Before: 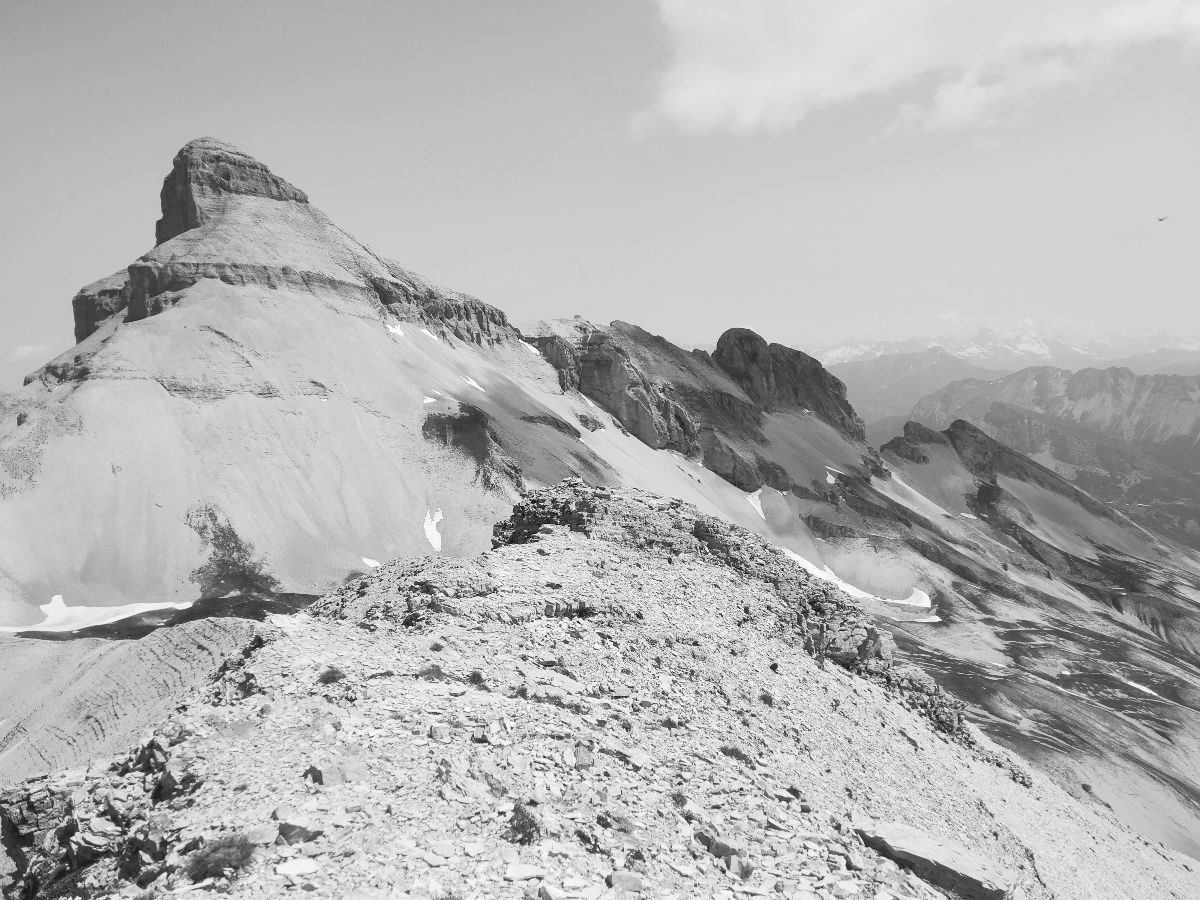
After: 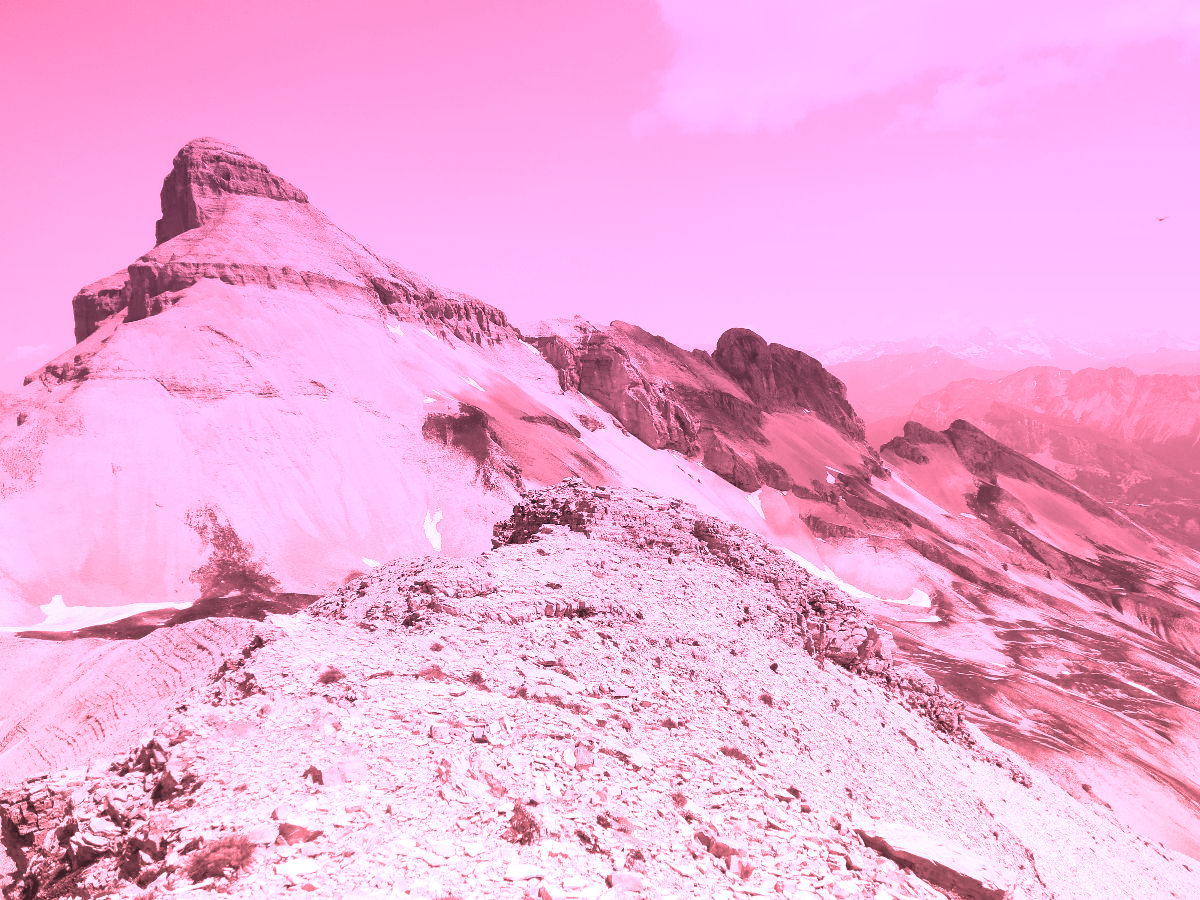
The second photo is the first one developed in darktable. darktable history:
white balance: red 2.207, blue 1.293
color contrast: green-magenta contrast 0.85, blue-yellow contrast 1.25, unbound 0
graduated density: hue 238.83°, saturation 50%
